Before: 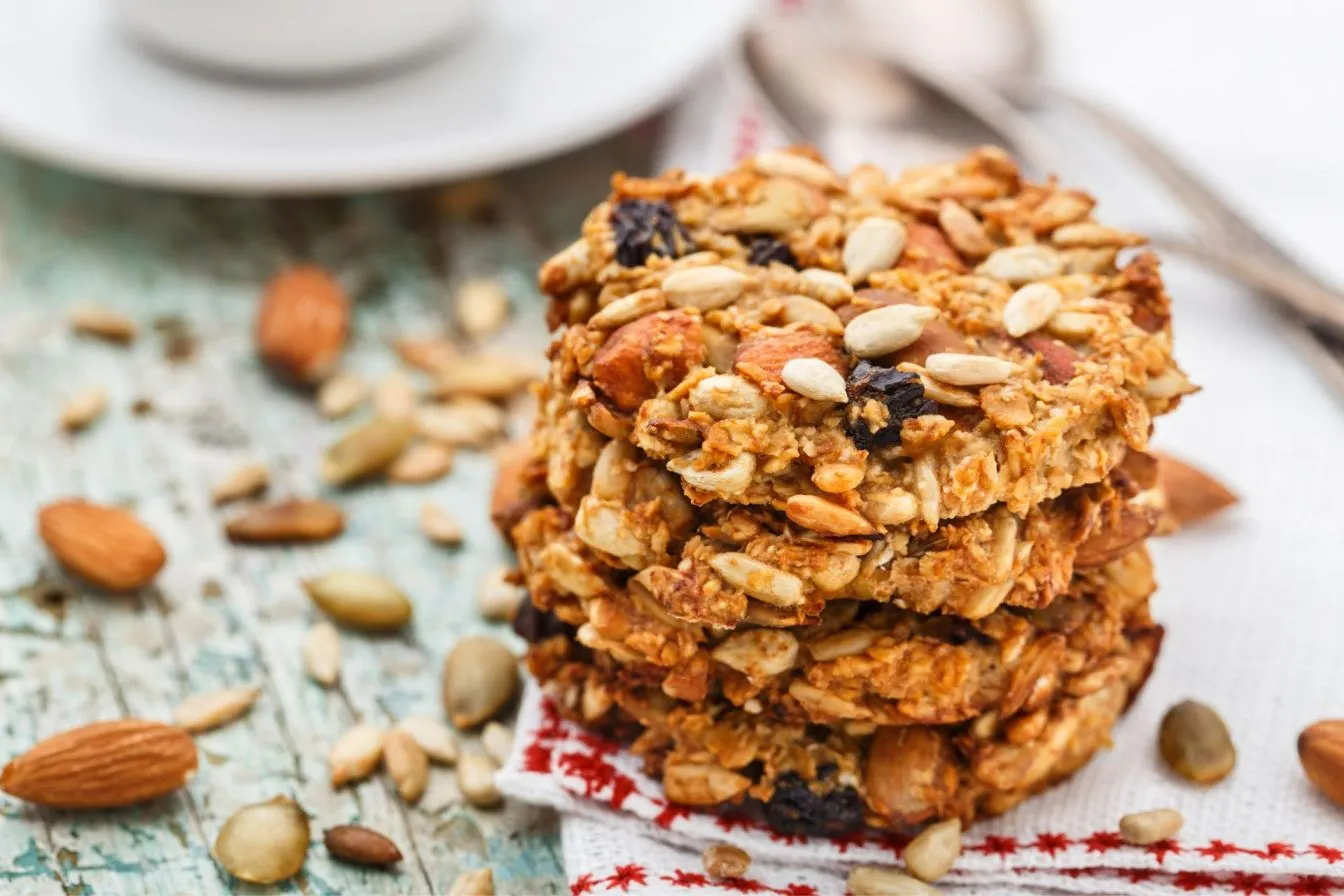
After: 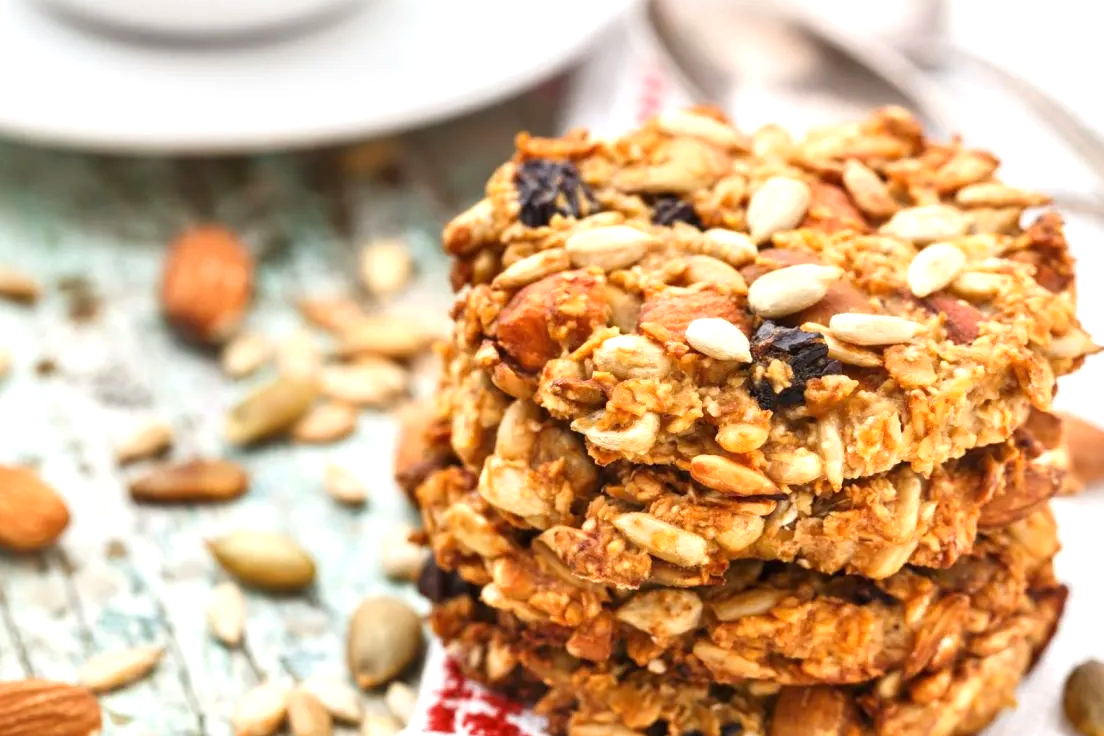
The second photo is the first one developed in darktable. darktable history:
exposure: exposure 0.515 EV, compensate highlight preservation false
crop and rotate: left 7.196%, top 4.574%, right 10.605%, bottom 13.178%
